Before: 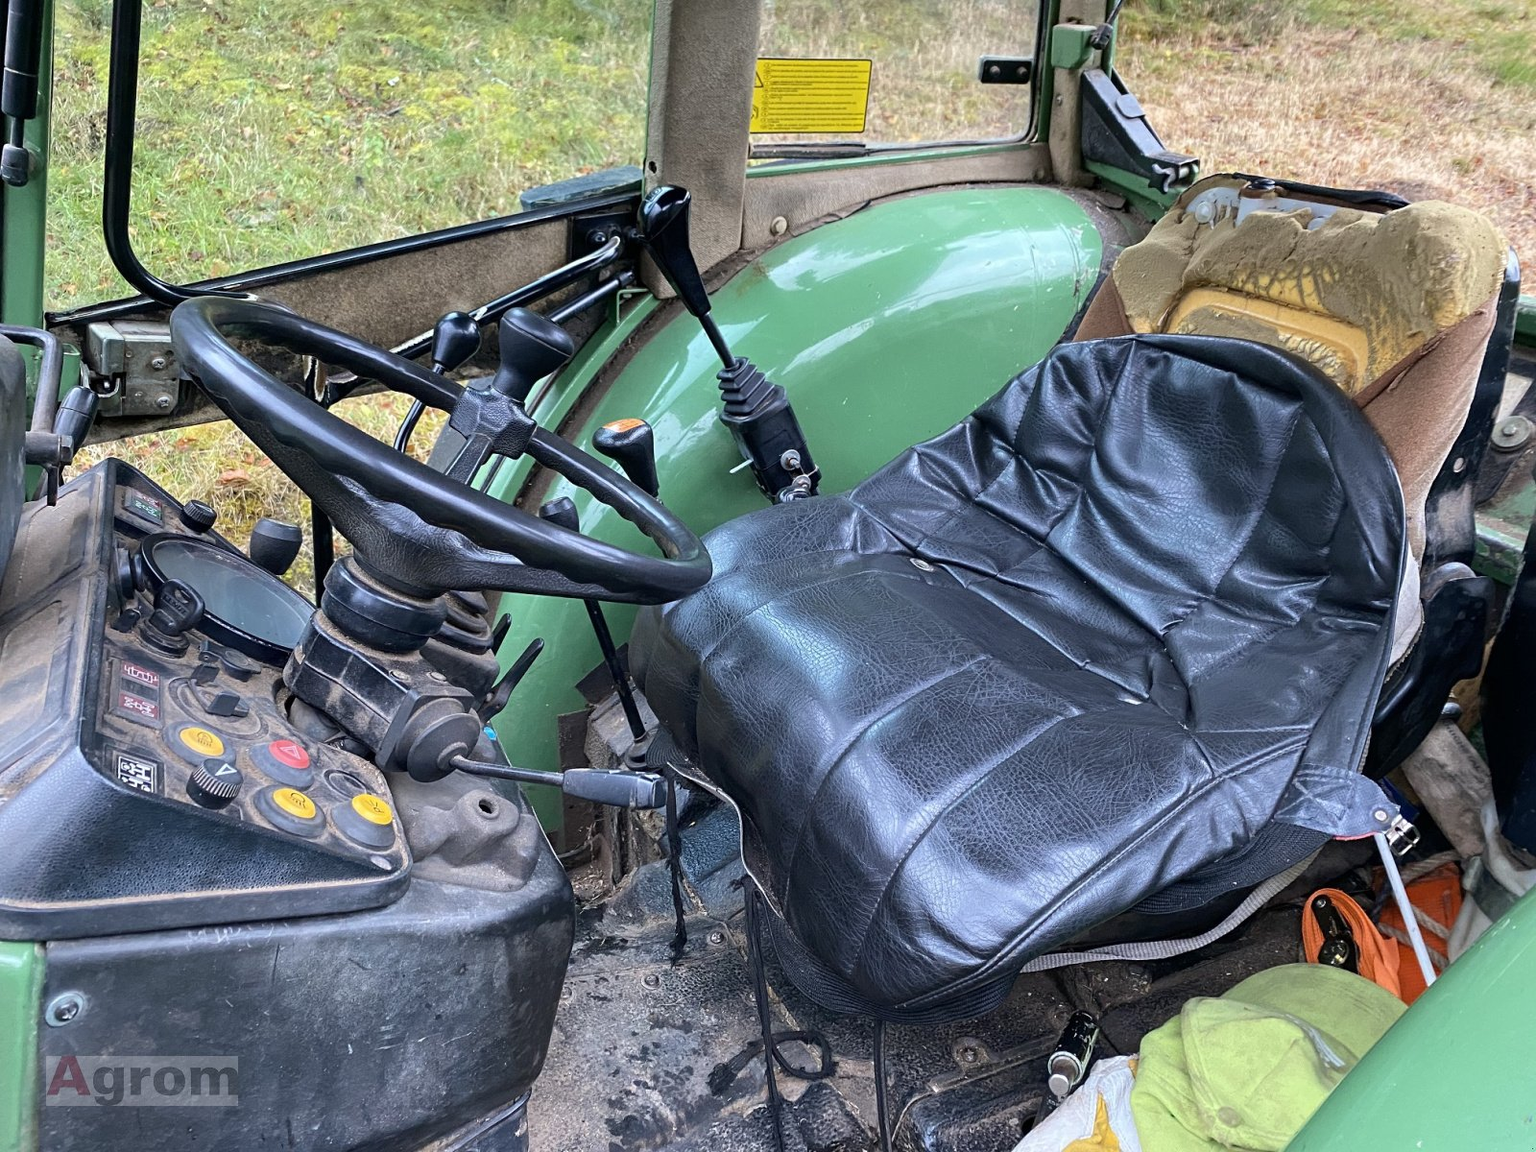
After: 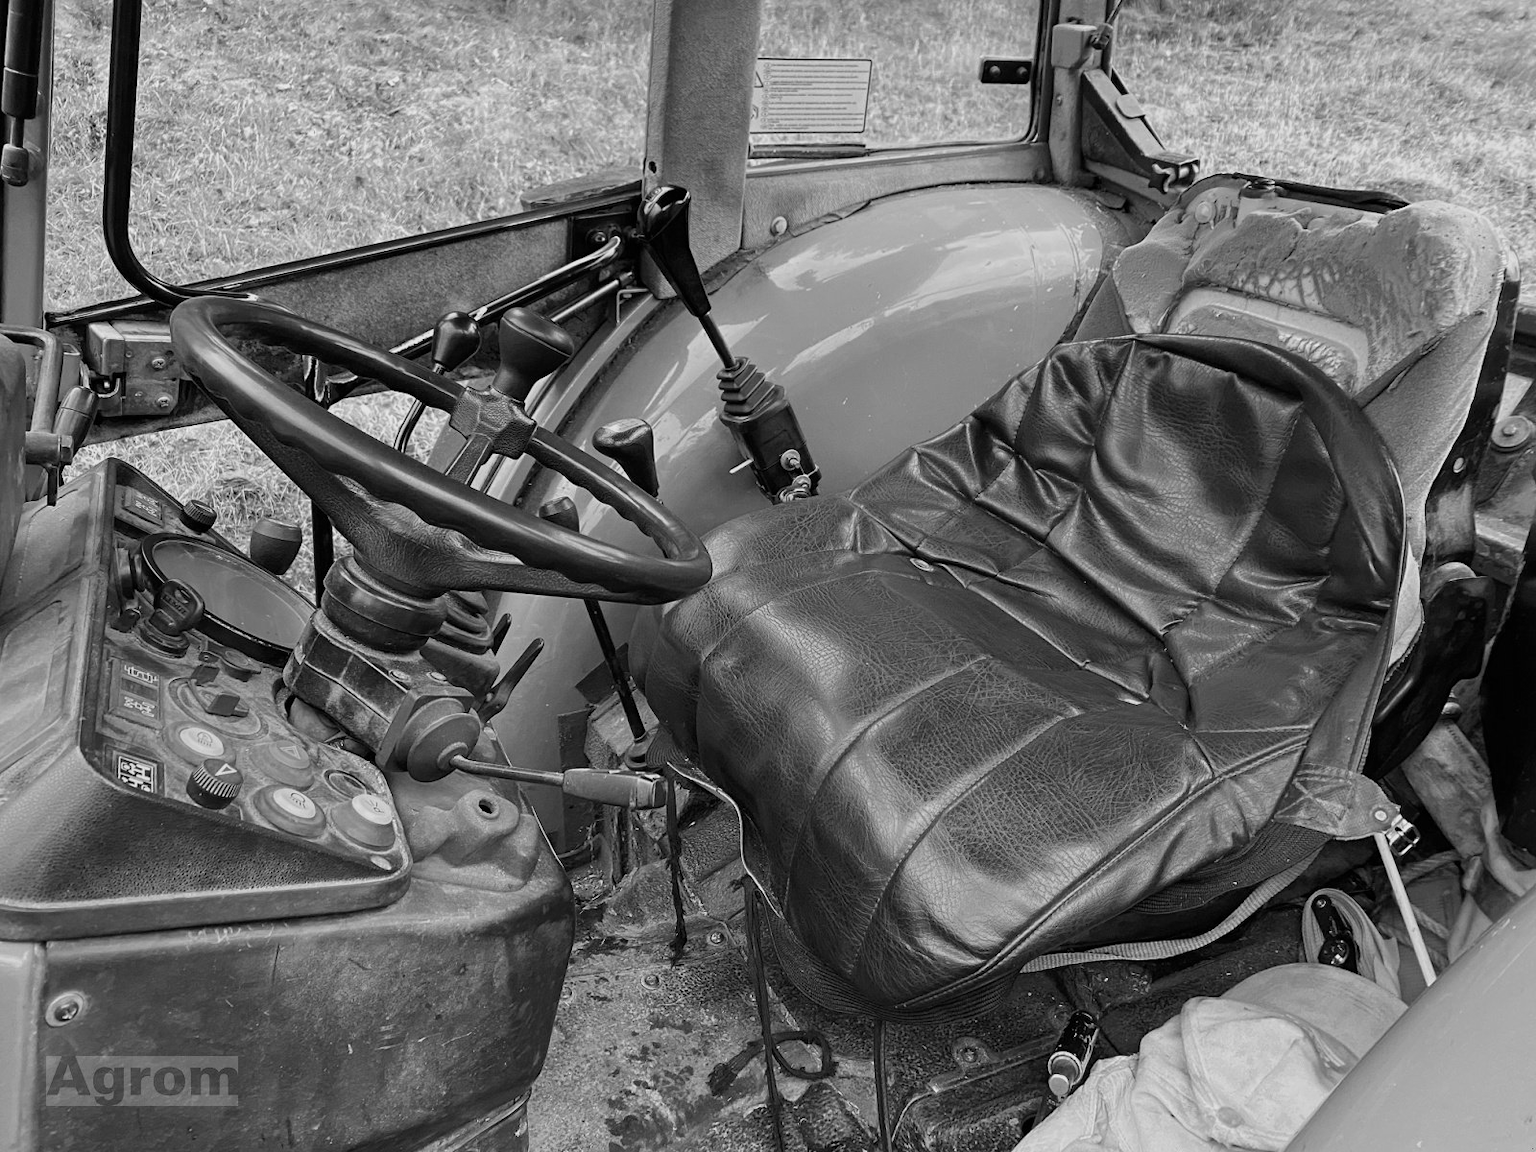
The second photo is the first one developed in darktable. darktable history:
monochrome: a 73.58, b 64.21
color calibration: output R [1.063, -0.012, -0.003, 0], output B [-0.079, 0.047, 1, 0], illuminant custom, x 0.46, y 0.43, temperature 2642.66 K
